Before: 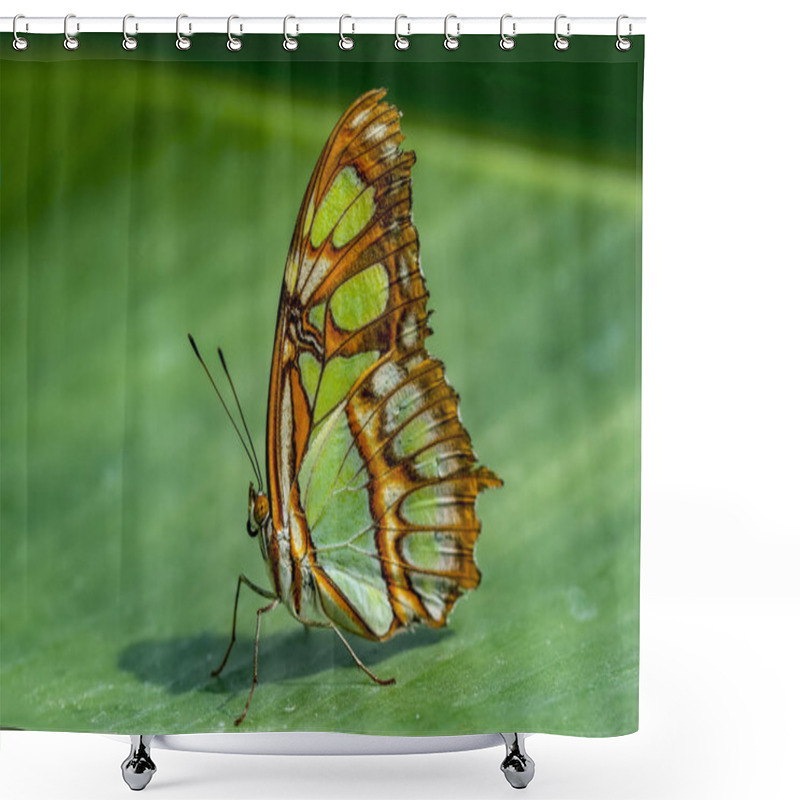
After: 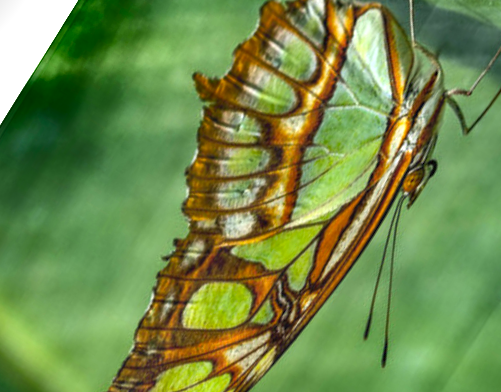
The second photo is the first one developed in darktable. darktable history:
base curve: curves: ch0 [(0, 0) (0.303, 0.277) (1, 1)], preserve colors none
crop and rotate: angle 148.32°, left 9.12%, top 15.602%, right 4.592%, bottom 16.952%
shadows and highlights: shadows 17.61, highlights -84.3, soften with gaussian
exposure: black level correction 0, exposure 0.7 EV, compensate exposure bias true, compensate highlight preservation false
